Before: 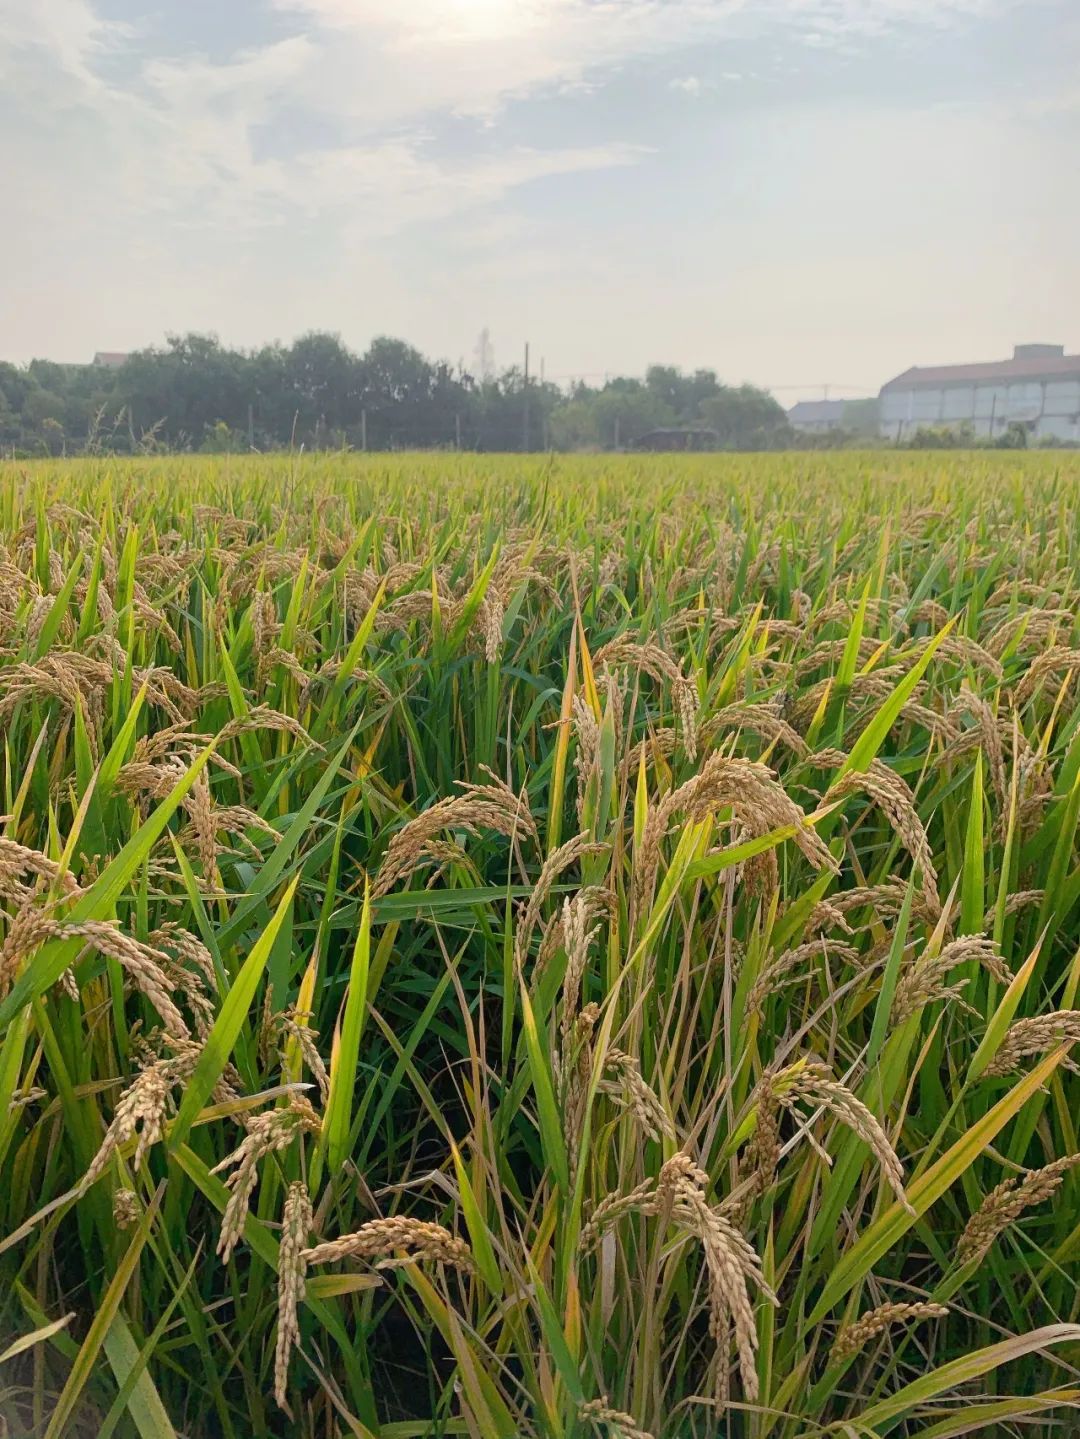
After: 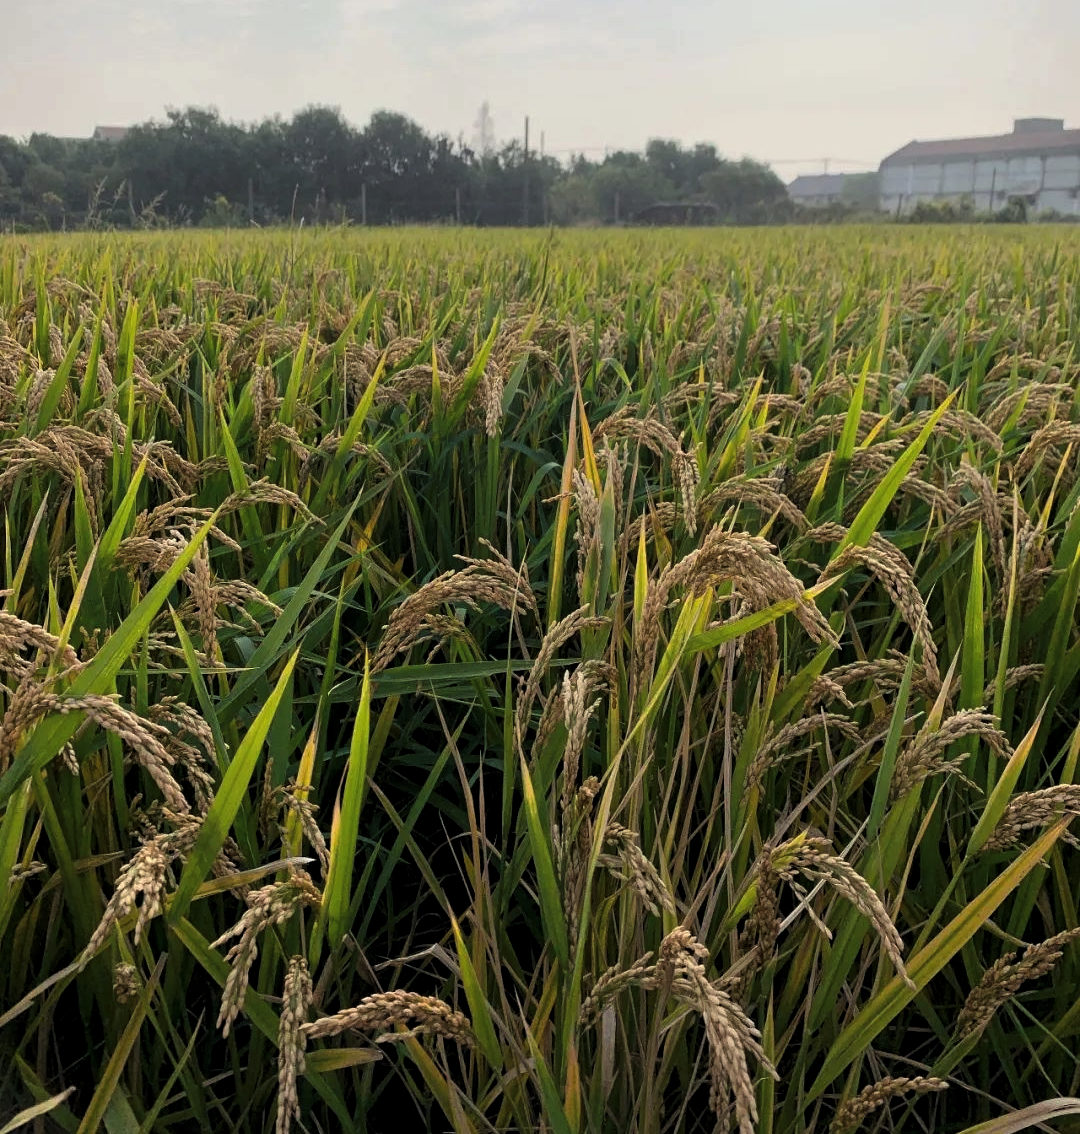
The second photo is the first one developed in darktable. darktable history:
crop and rotate: top 15.728%, bottom 5.439%
levels: levels [0.101, 0.578, 0.953]
